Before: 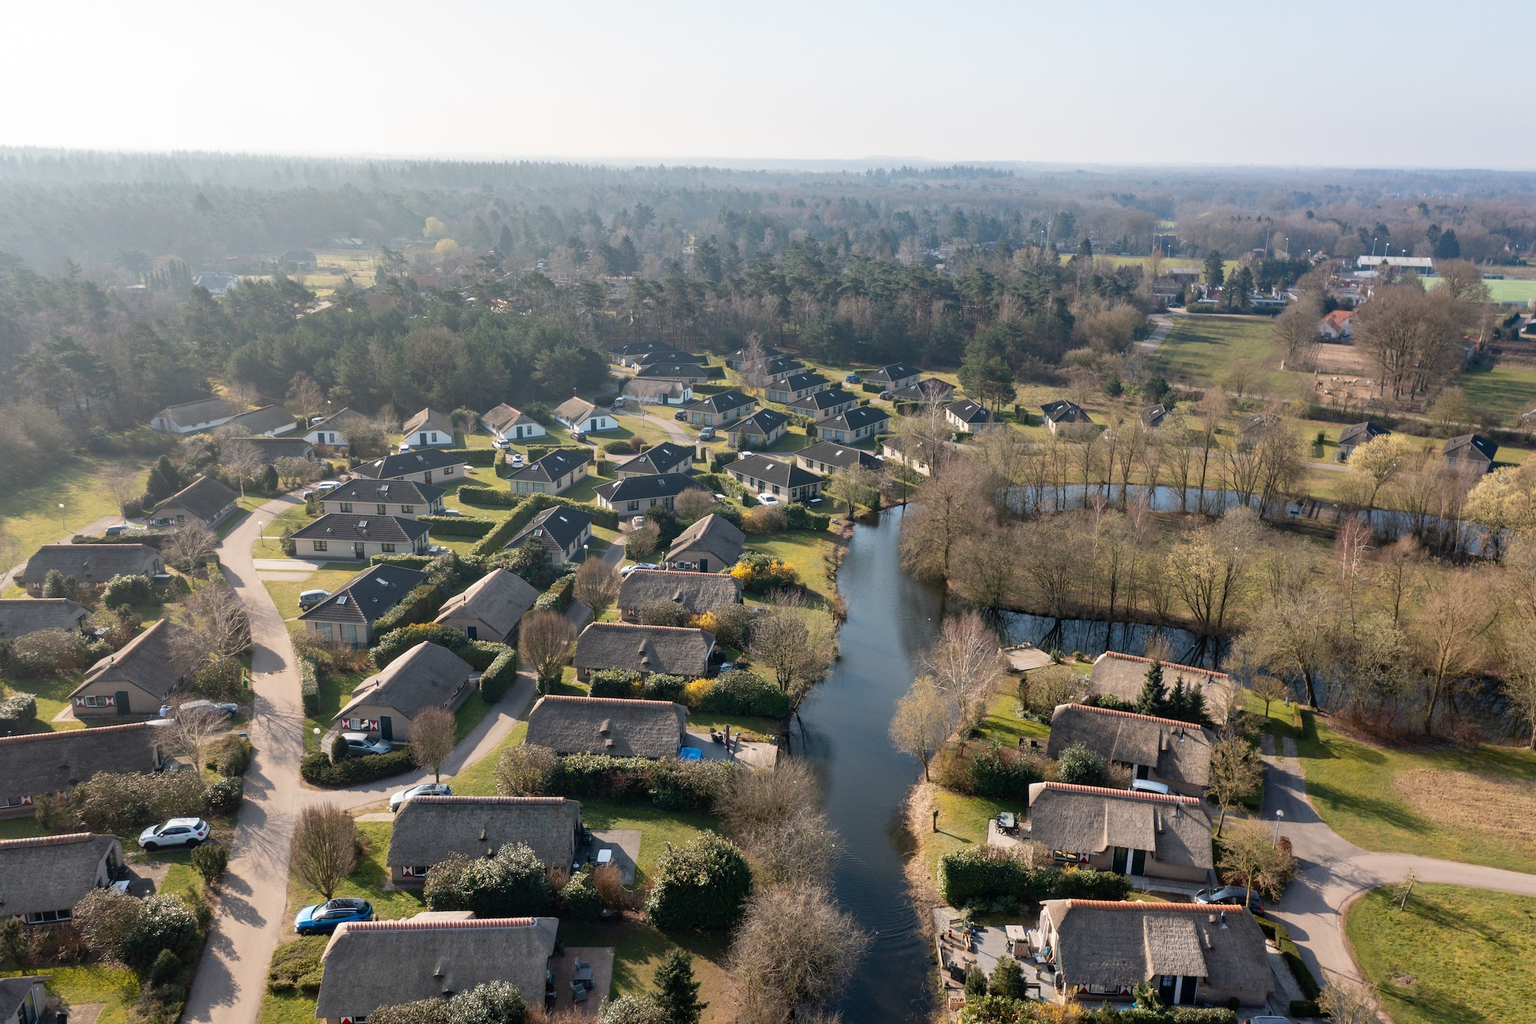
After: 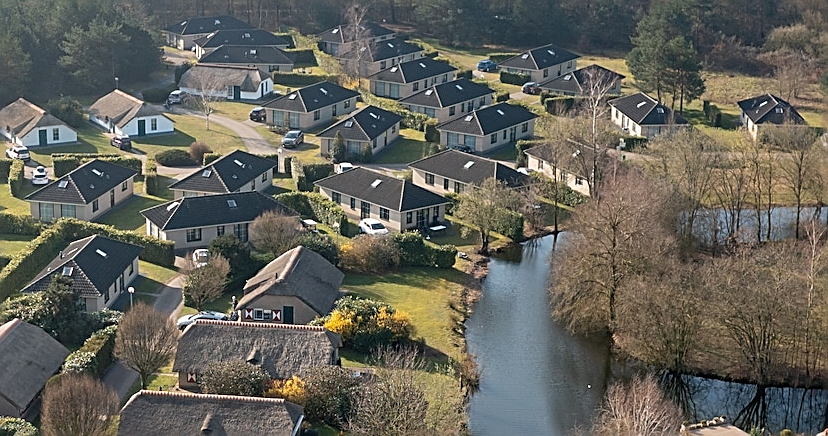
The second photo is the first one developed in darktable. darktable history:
crop: left 31.751%, top 32.172%, right 27.8%, bottom 35.83%
sharpen: amount 0.901
